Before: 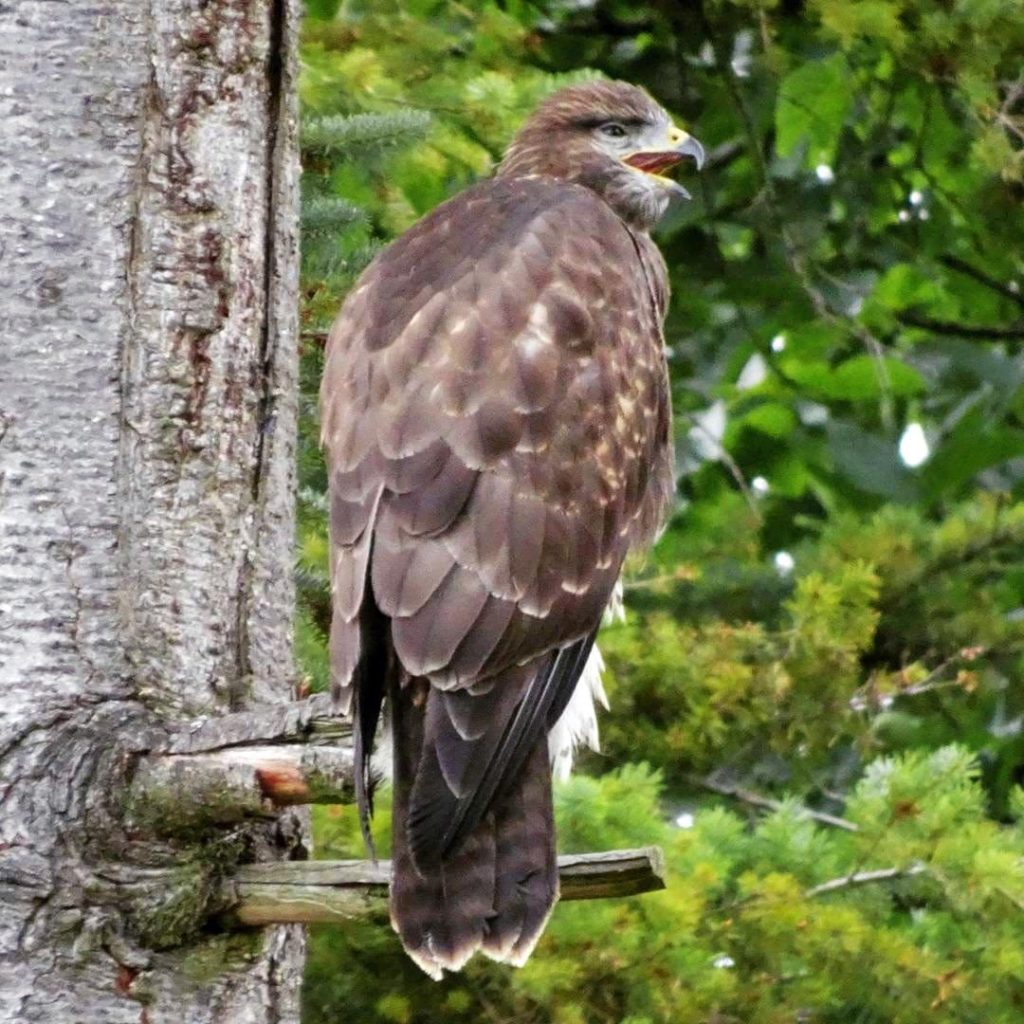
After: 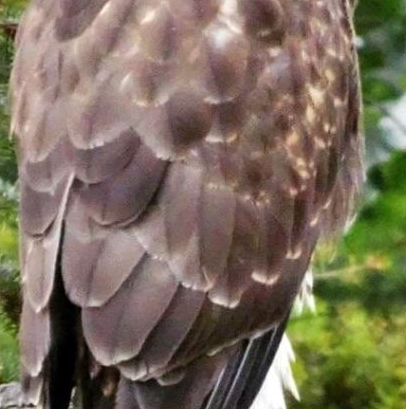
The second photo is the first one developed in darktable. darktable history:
crop: left 30.349%, top 30.345%, right 29.992%, bottom 29.661%
